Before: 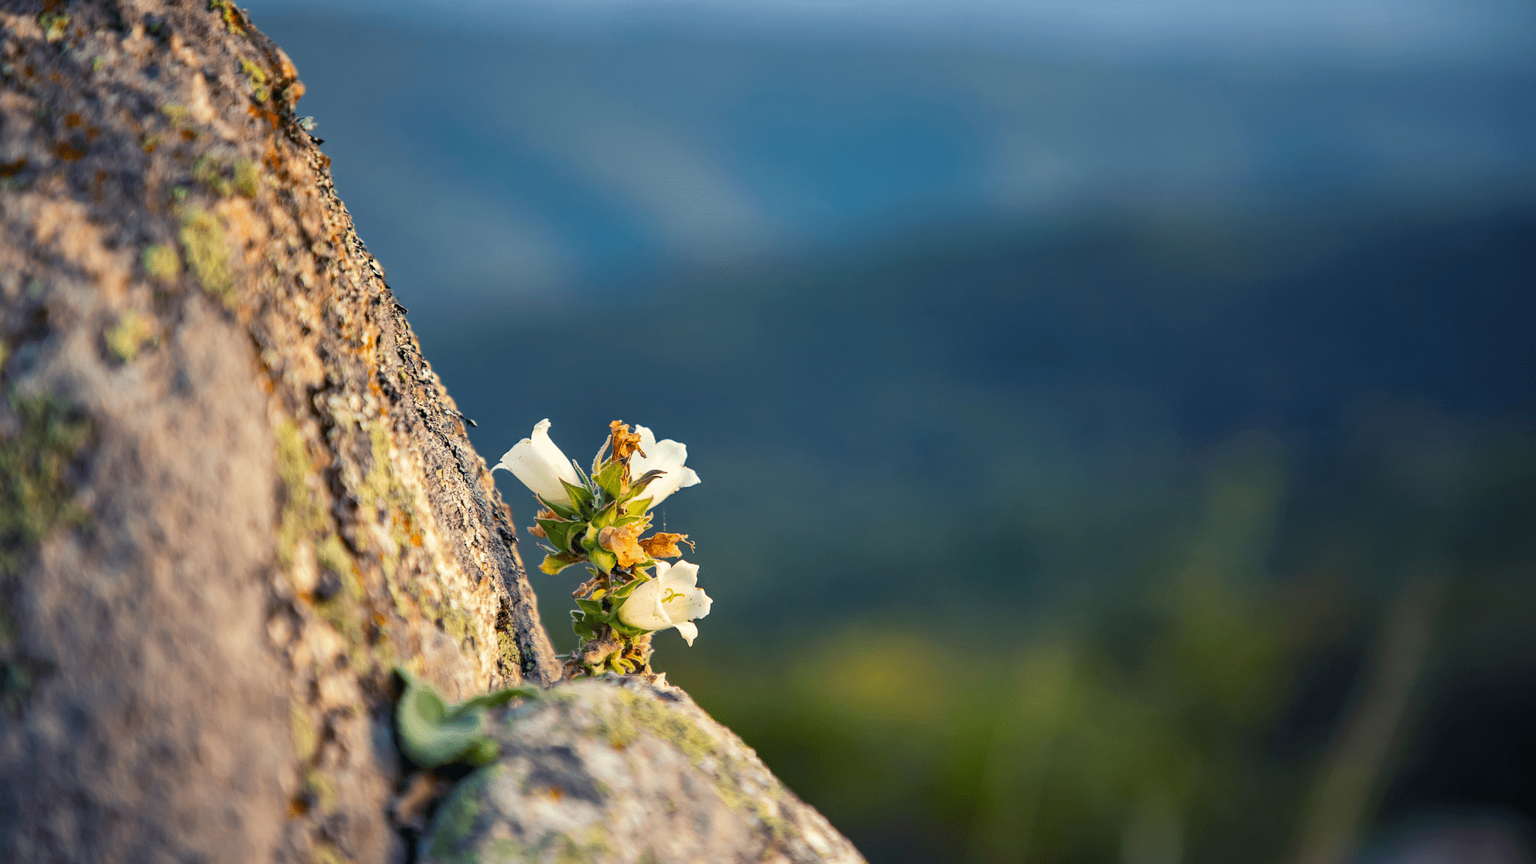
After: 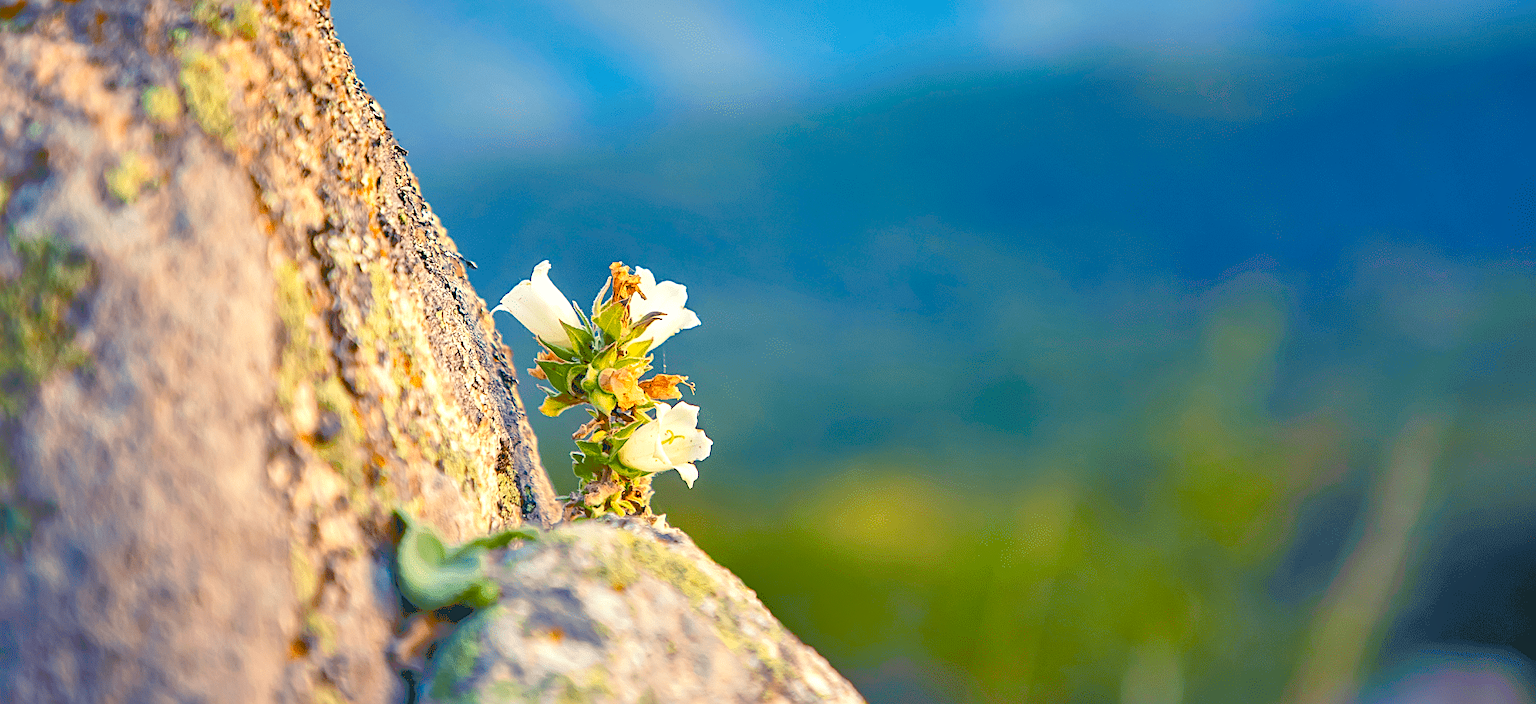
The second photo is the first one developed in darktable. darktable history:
crop and rotate: top 18.363%
sharpen: on, module defaults
tone equalizer: -8 EV -0.493 EV, -7 EV -0.339 EV, -6 EV -0.059 EV, -5 EV 0.43 EV, -4 EV 0.981 EV, -3 EV 0.779 EV, -2 EV -0.005 EV, -1 EV 0.138 EV, +0 EV -0.008 EV
exposure: black level correction 0, exposure 1.199 EV, compensate exposure bias true, compensate highlight preservation false
color balance rgb: power › hue 329.55°, perceptual saturation grading › global saturation 20%, perceptual saturation grading › highlights -25.407%, perceptual saturation grading › shadows 49.851%, global vibrance 24.468%, contrast -25.26%
